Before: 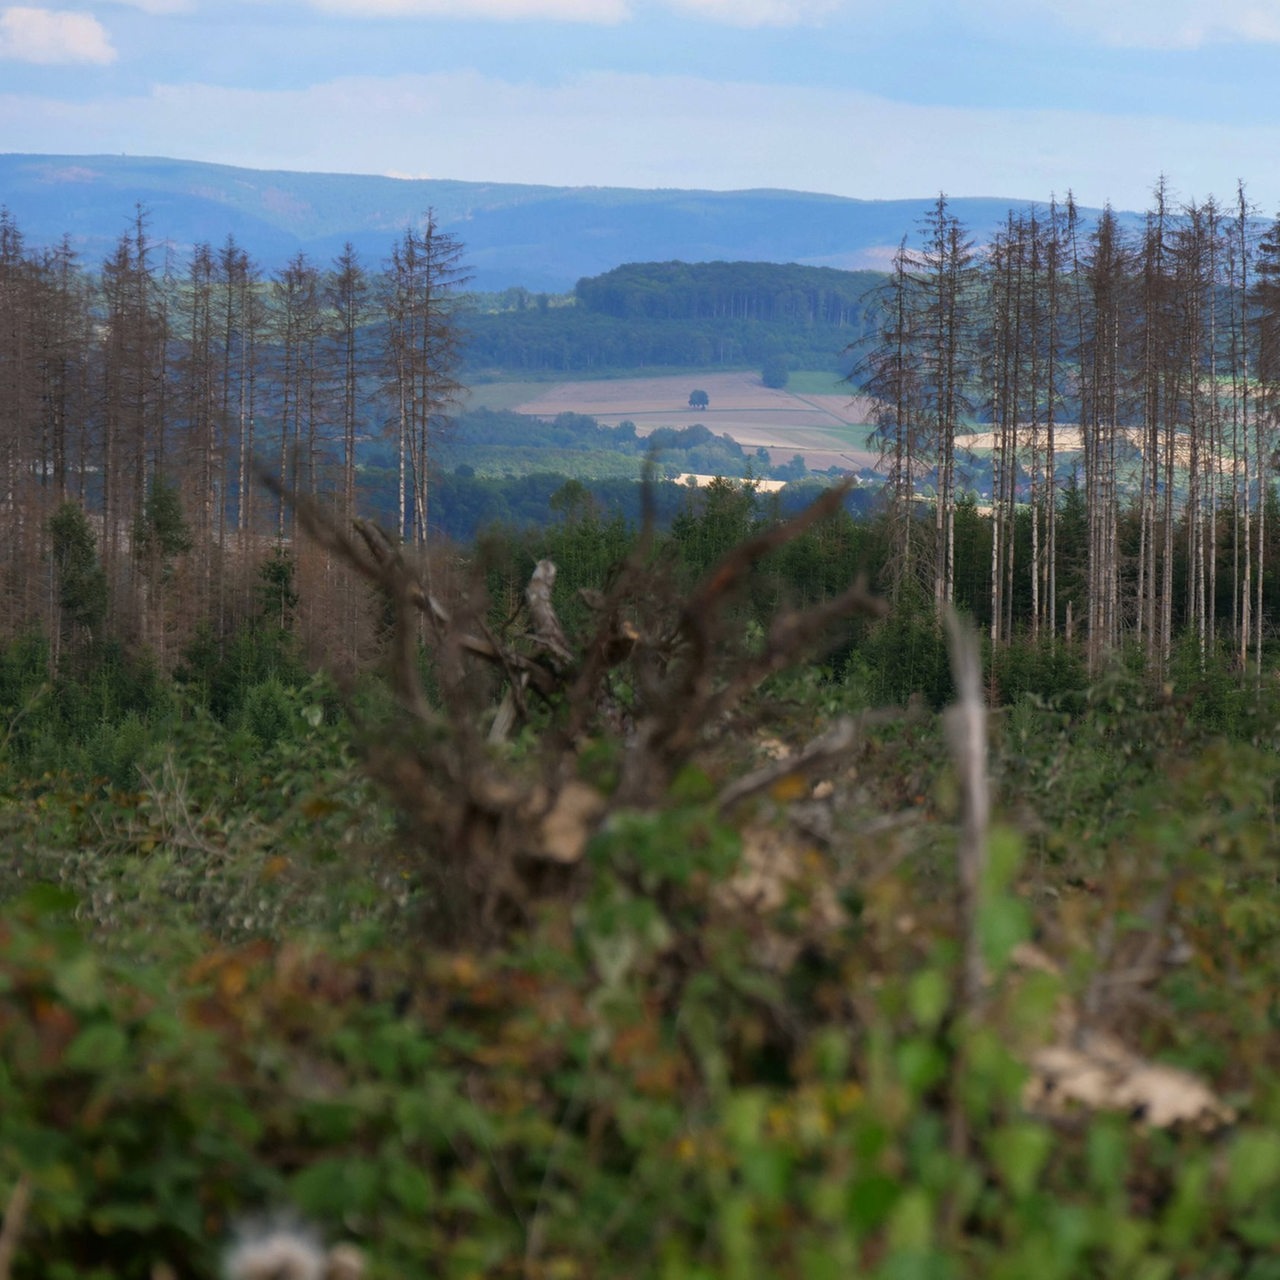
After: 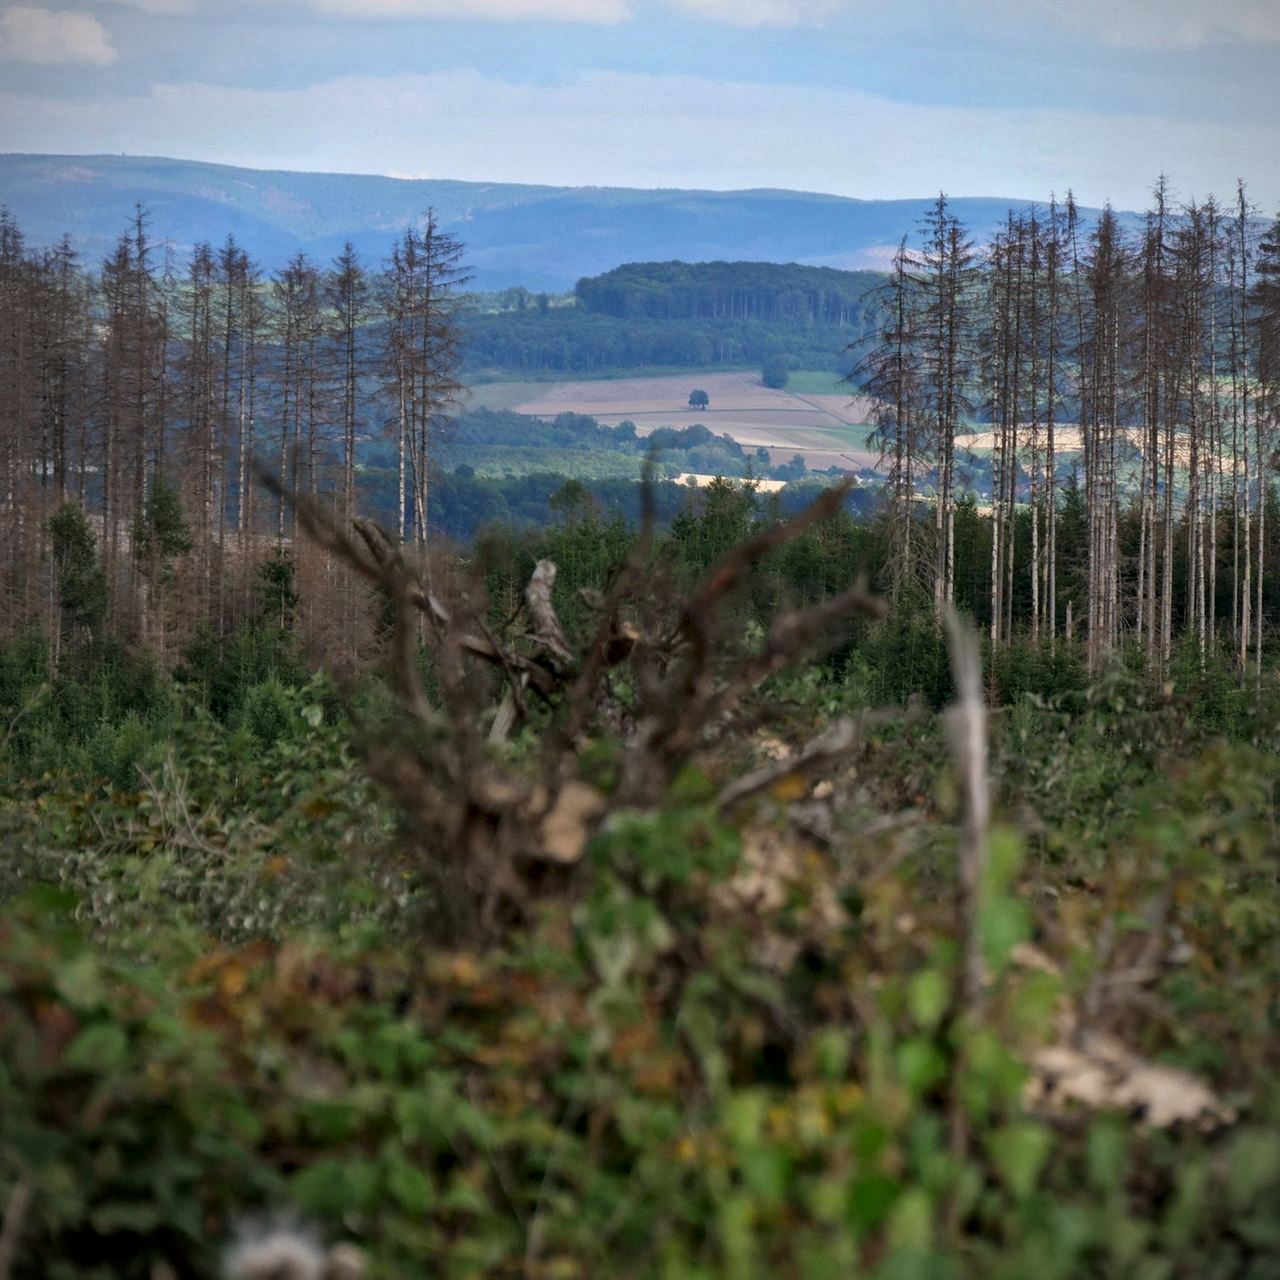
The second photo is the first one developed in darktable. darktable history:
local contrast: mode bilateral grid, contrast 20, coarseness 20, detail 150%, midtone range 0.2
vignetting: fall-off start 91.19%
